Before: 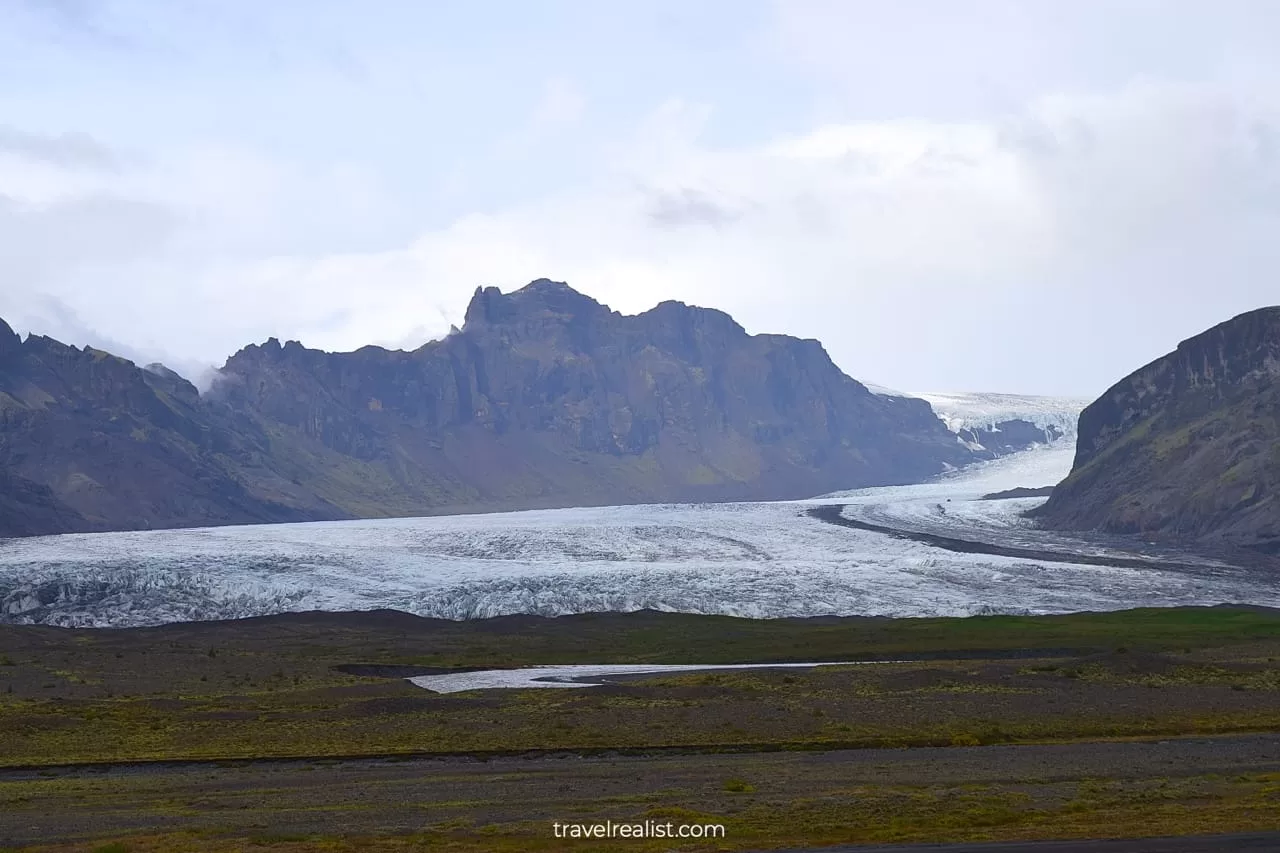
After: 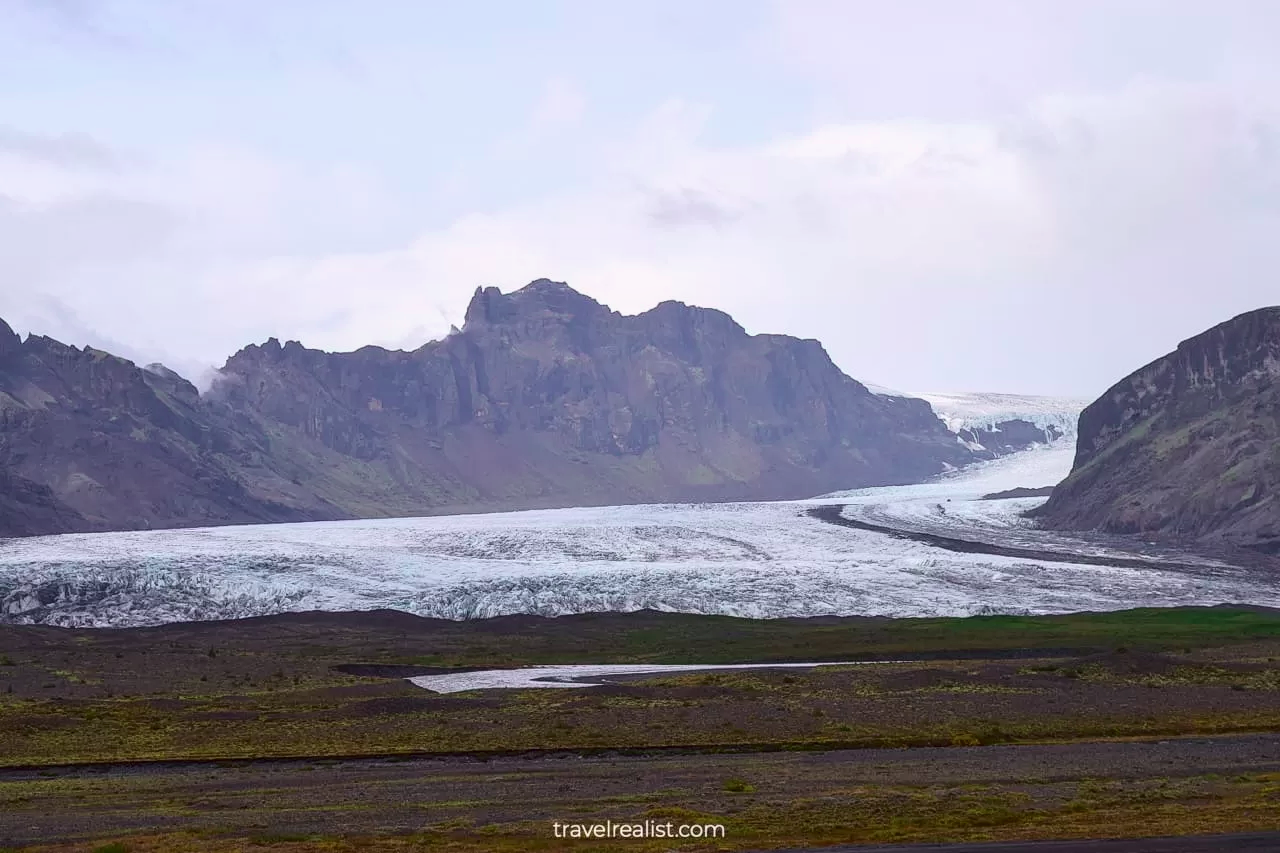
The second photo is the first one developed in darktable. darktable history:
local contrast: detail 130%
tone curve: curves: ch0 [(0, 0.025) (0.15, 0.143) (0.452, 0.486) (0.751, 0.788) (1, 0.961)]; ch1 [(0, 0) (0.43, 0.408) (0.476, 0.469) (0.497, 0.507) (0.546, 0.571) (0.566, 0.607) (0.62, 0.657) (1, 1)]; ch2 [(0, 0) (0.386, 0.397) (0.505, 0.498) (0.547, 0.546) (0.579, 0.58) (1, 1)], color space Lab, independent channels, preserve colors none
